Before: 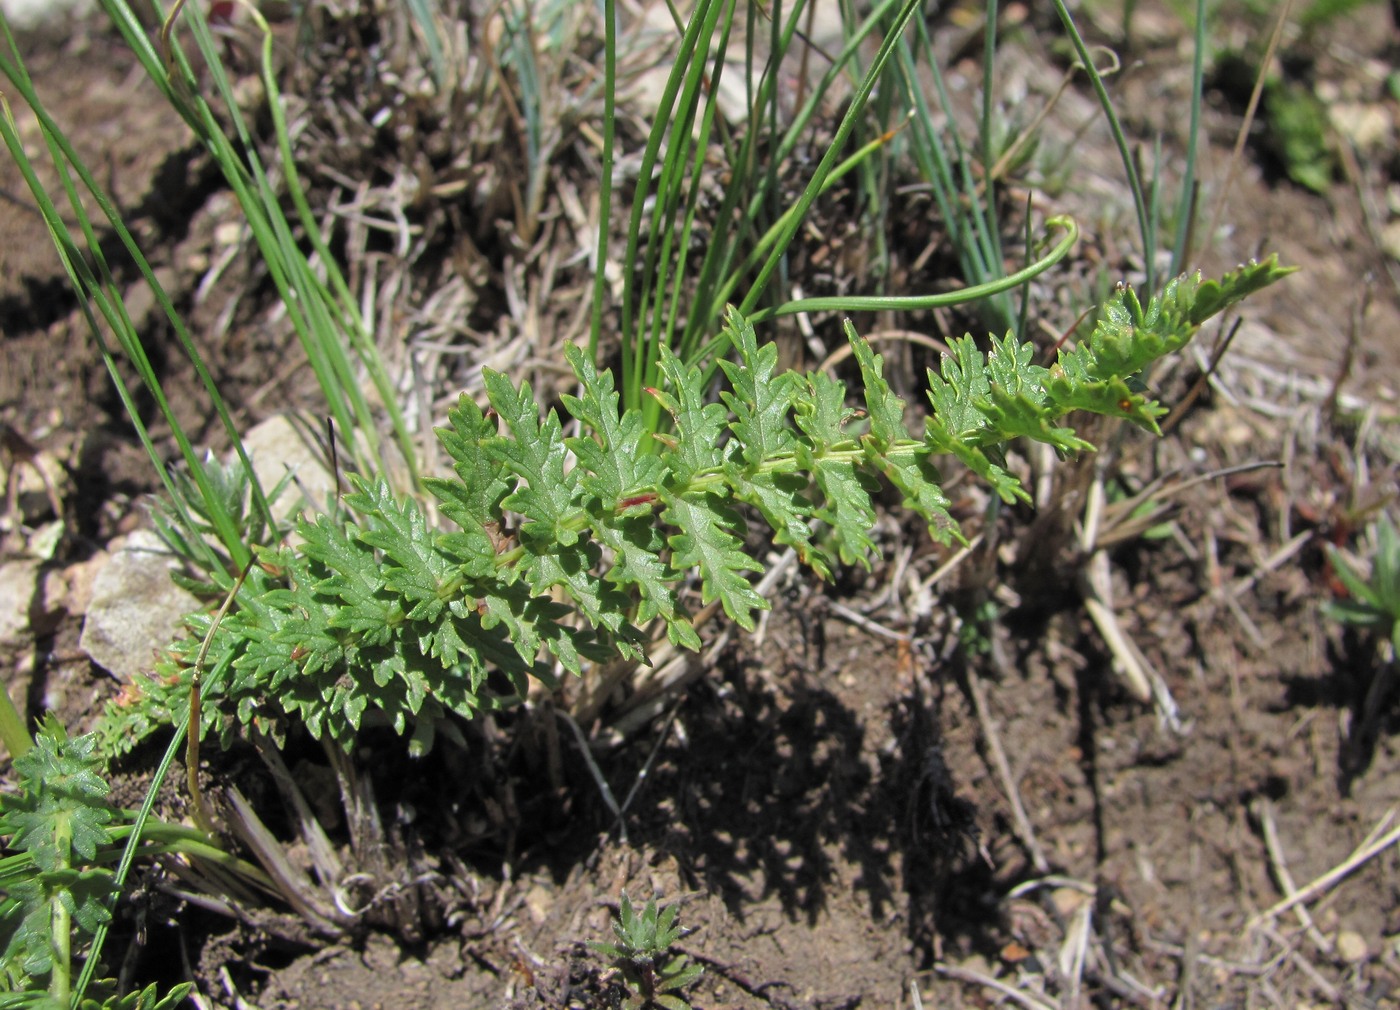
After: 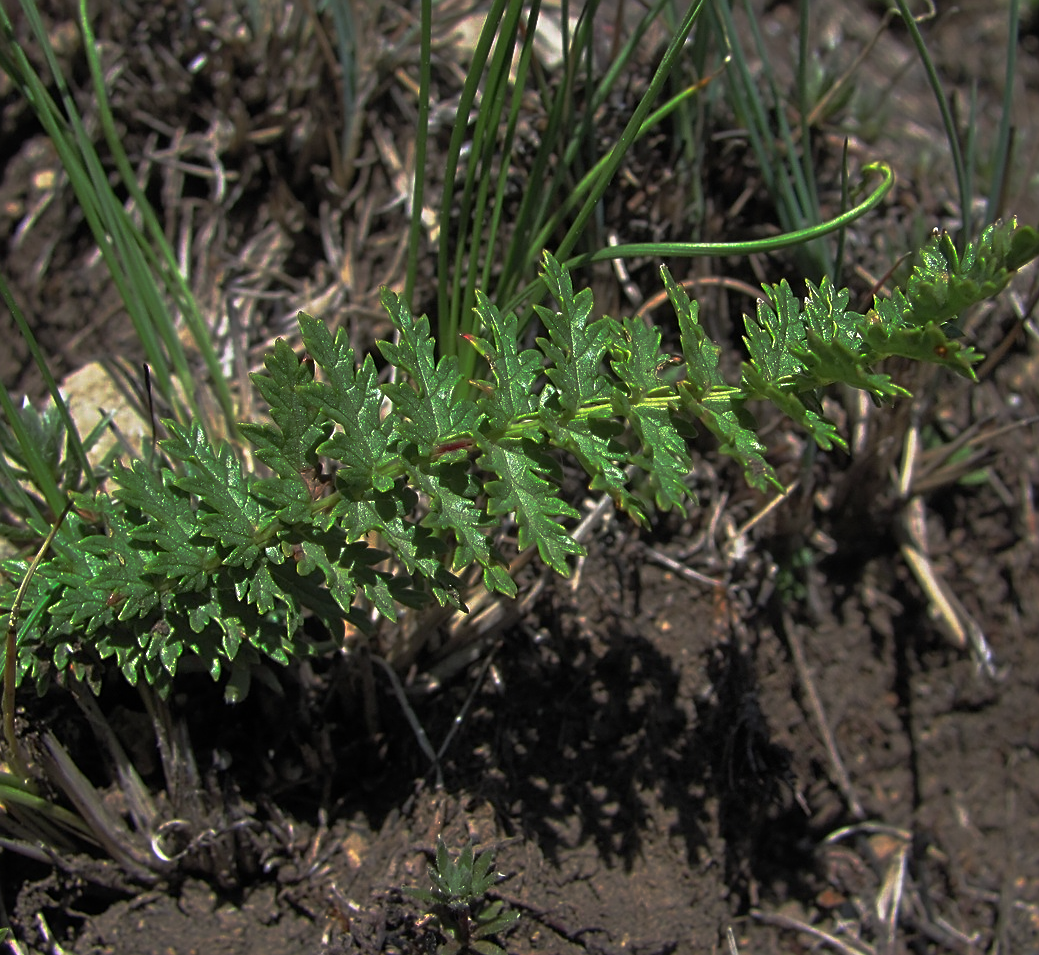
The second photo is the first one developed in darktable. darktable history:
base curve: curves: ch0 [(0, 0) (0.564, 0.291) (0.802, 0.731) (1, 1)], preserve colors none
color correction: highlights b* 0.064, saturation 0.995
crop and rotate: left 13.208%, top 5.404%, right 12.527%
sharpen: on, module defaults
